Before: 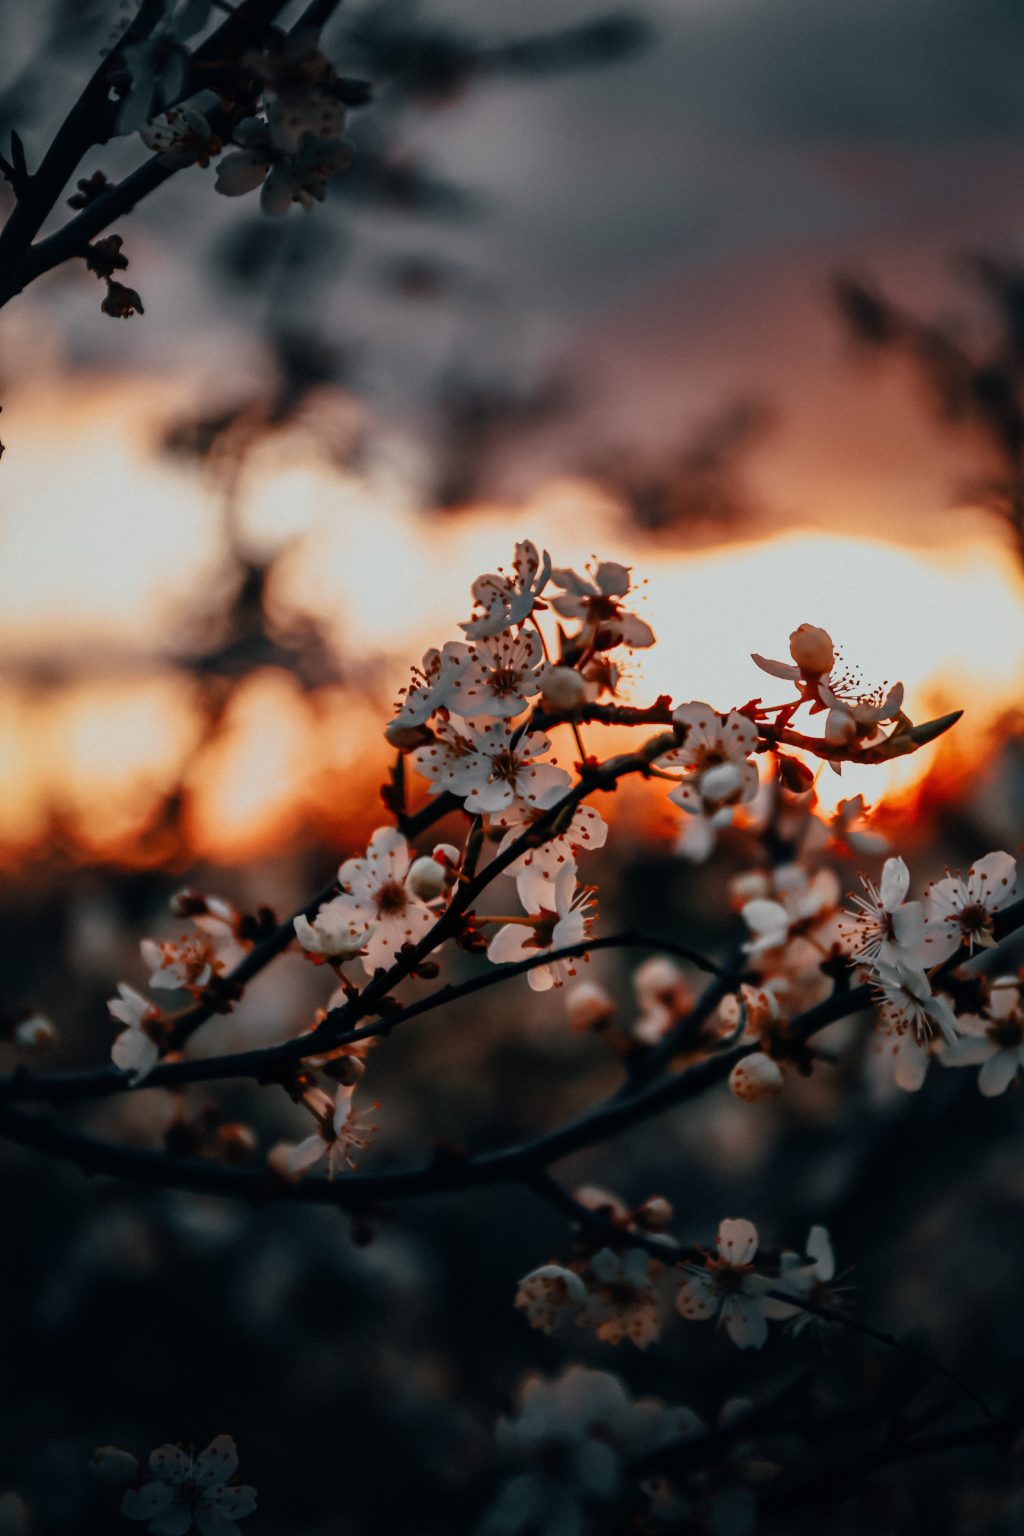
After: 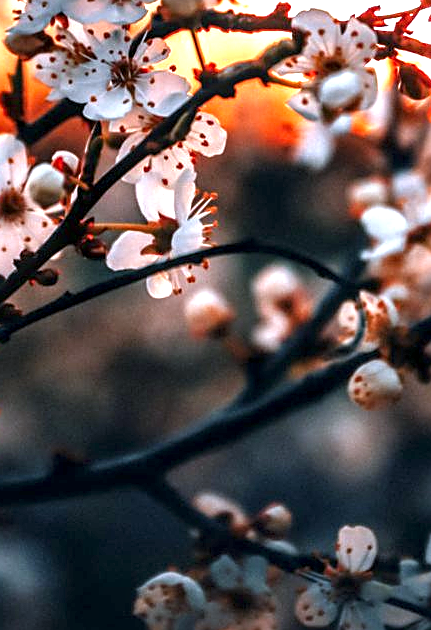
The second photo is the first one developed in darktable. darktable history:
exposure: black level correction 0, exposure 1.625 EV, compensate exposure bias true, compensate highlight preservation false
levels: levels [0, 0.498, 0.996]
crop: left 37.221%, top 45.169%, right 20.63%, bottom 13.777%
local contrast: highlights 40%, shadows 60%, detail 136%, midtone range 0.514
sharpen: on, module defaults
white balance: red 0.926, green 1.003, blue 1.133
